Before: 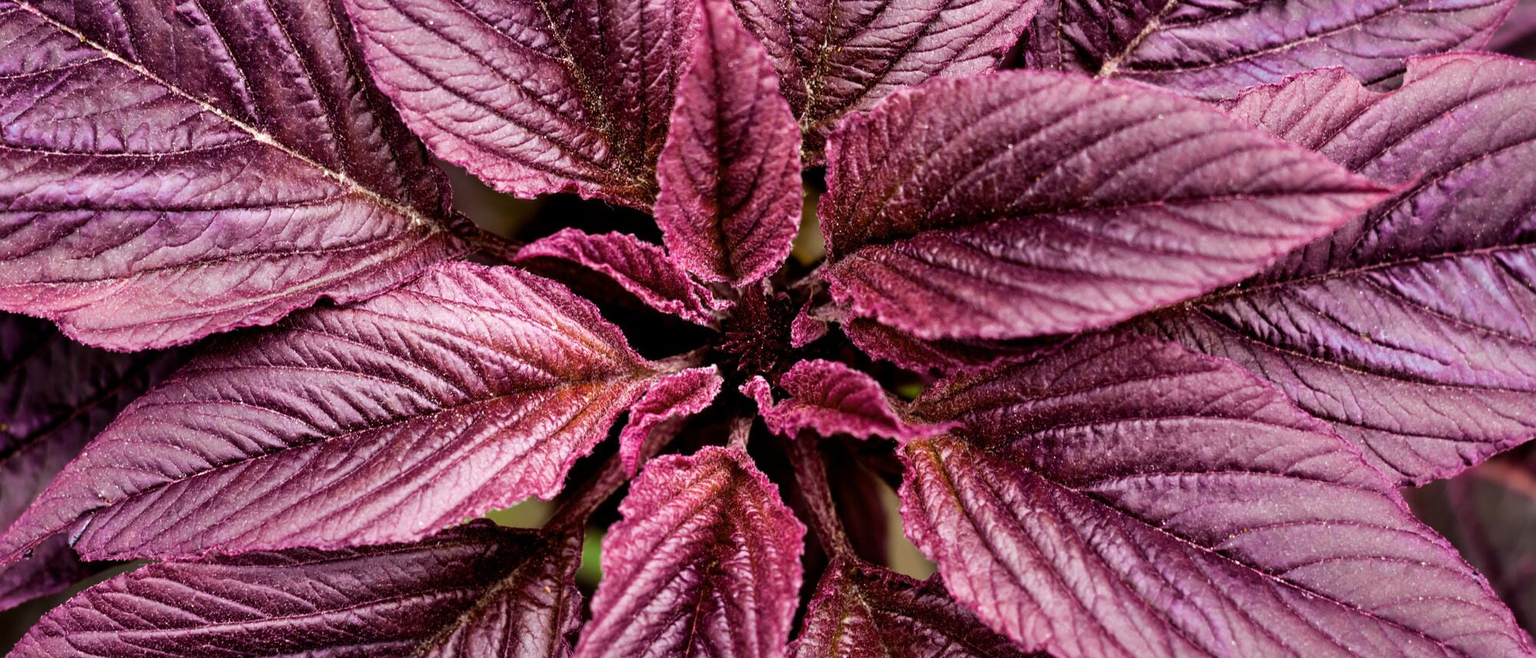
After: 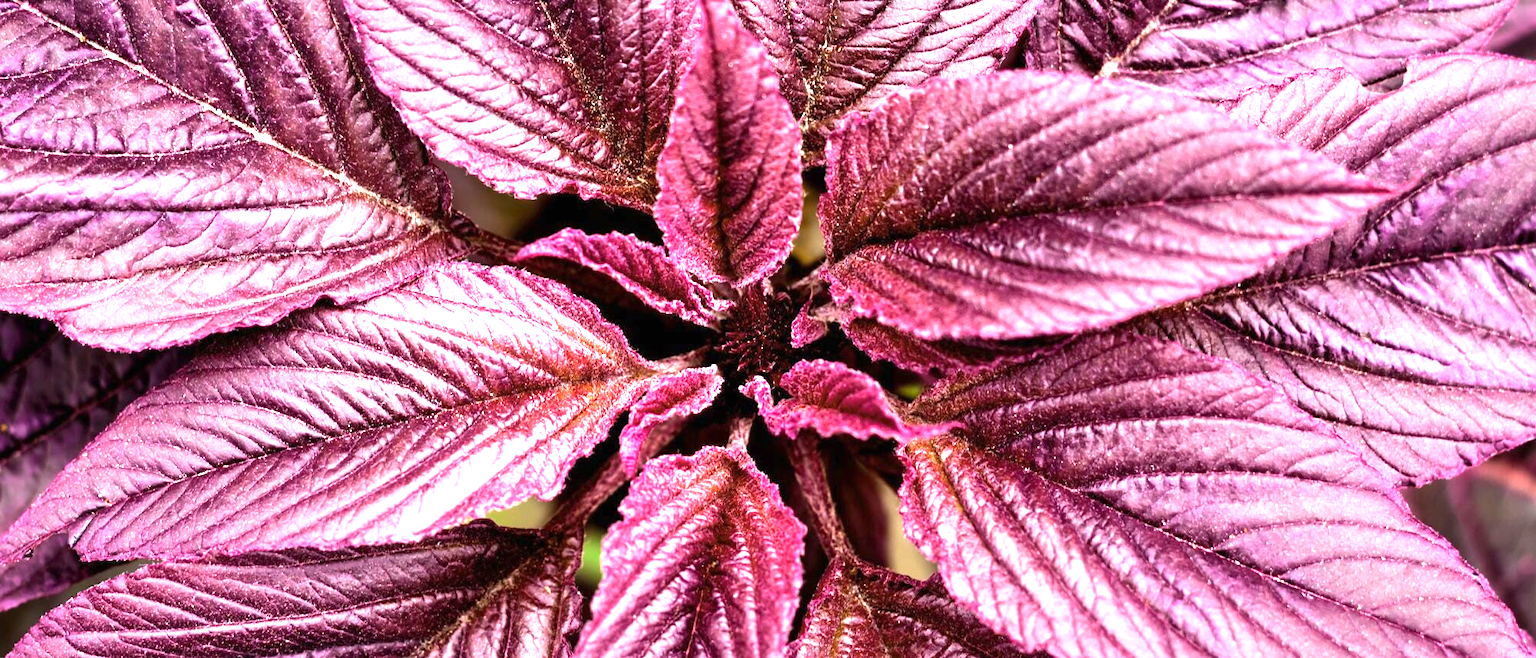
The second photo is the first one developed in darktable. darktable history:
exposure: black level correction 0, exposure 1.471 EV, compensate exposure bias true, compensate highlight preservation false
